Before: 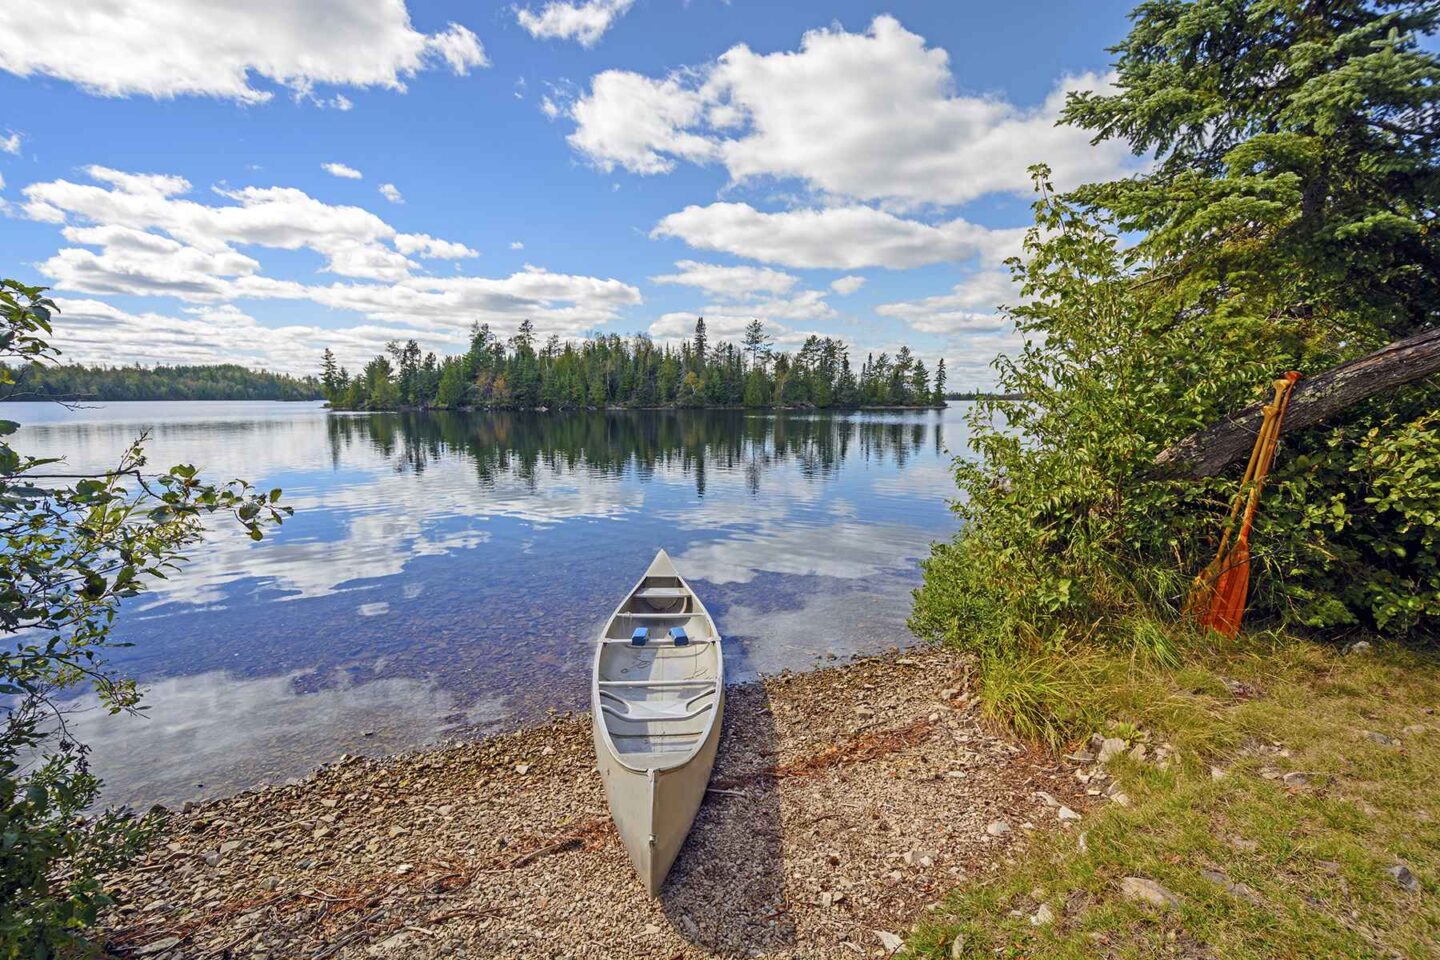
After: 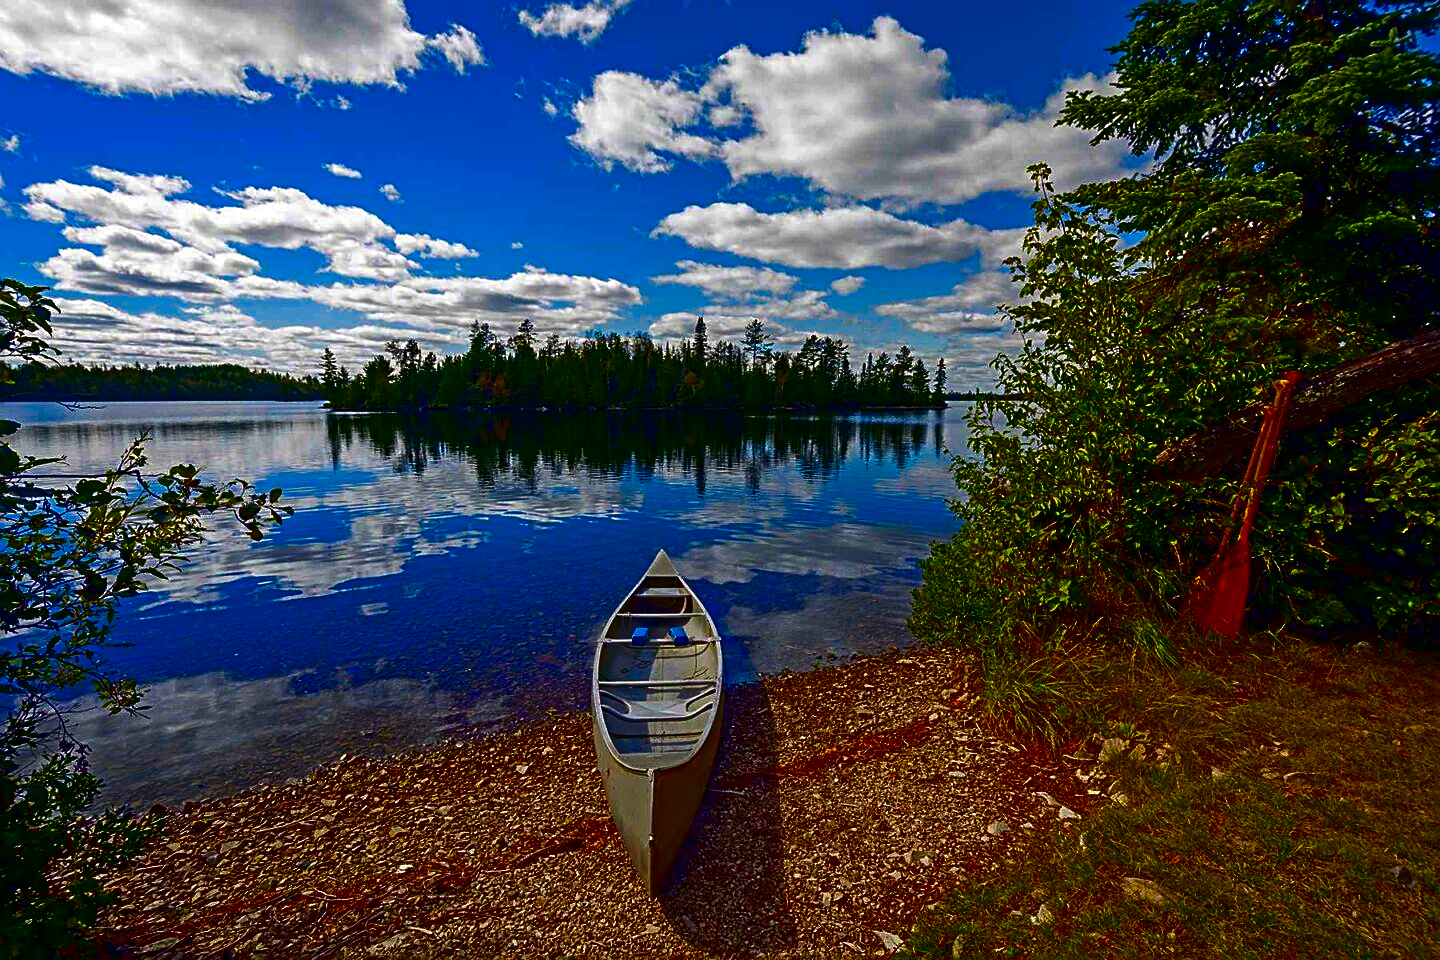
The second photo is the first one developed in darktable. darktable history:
contrast brightness saturation: brightness -1, saturation 1
sharpen: on, module defaults
